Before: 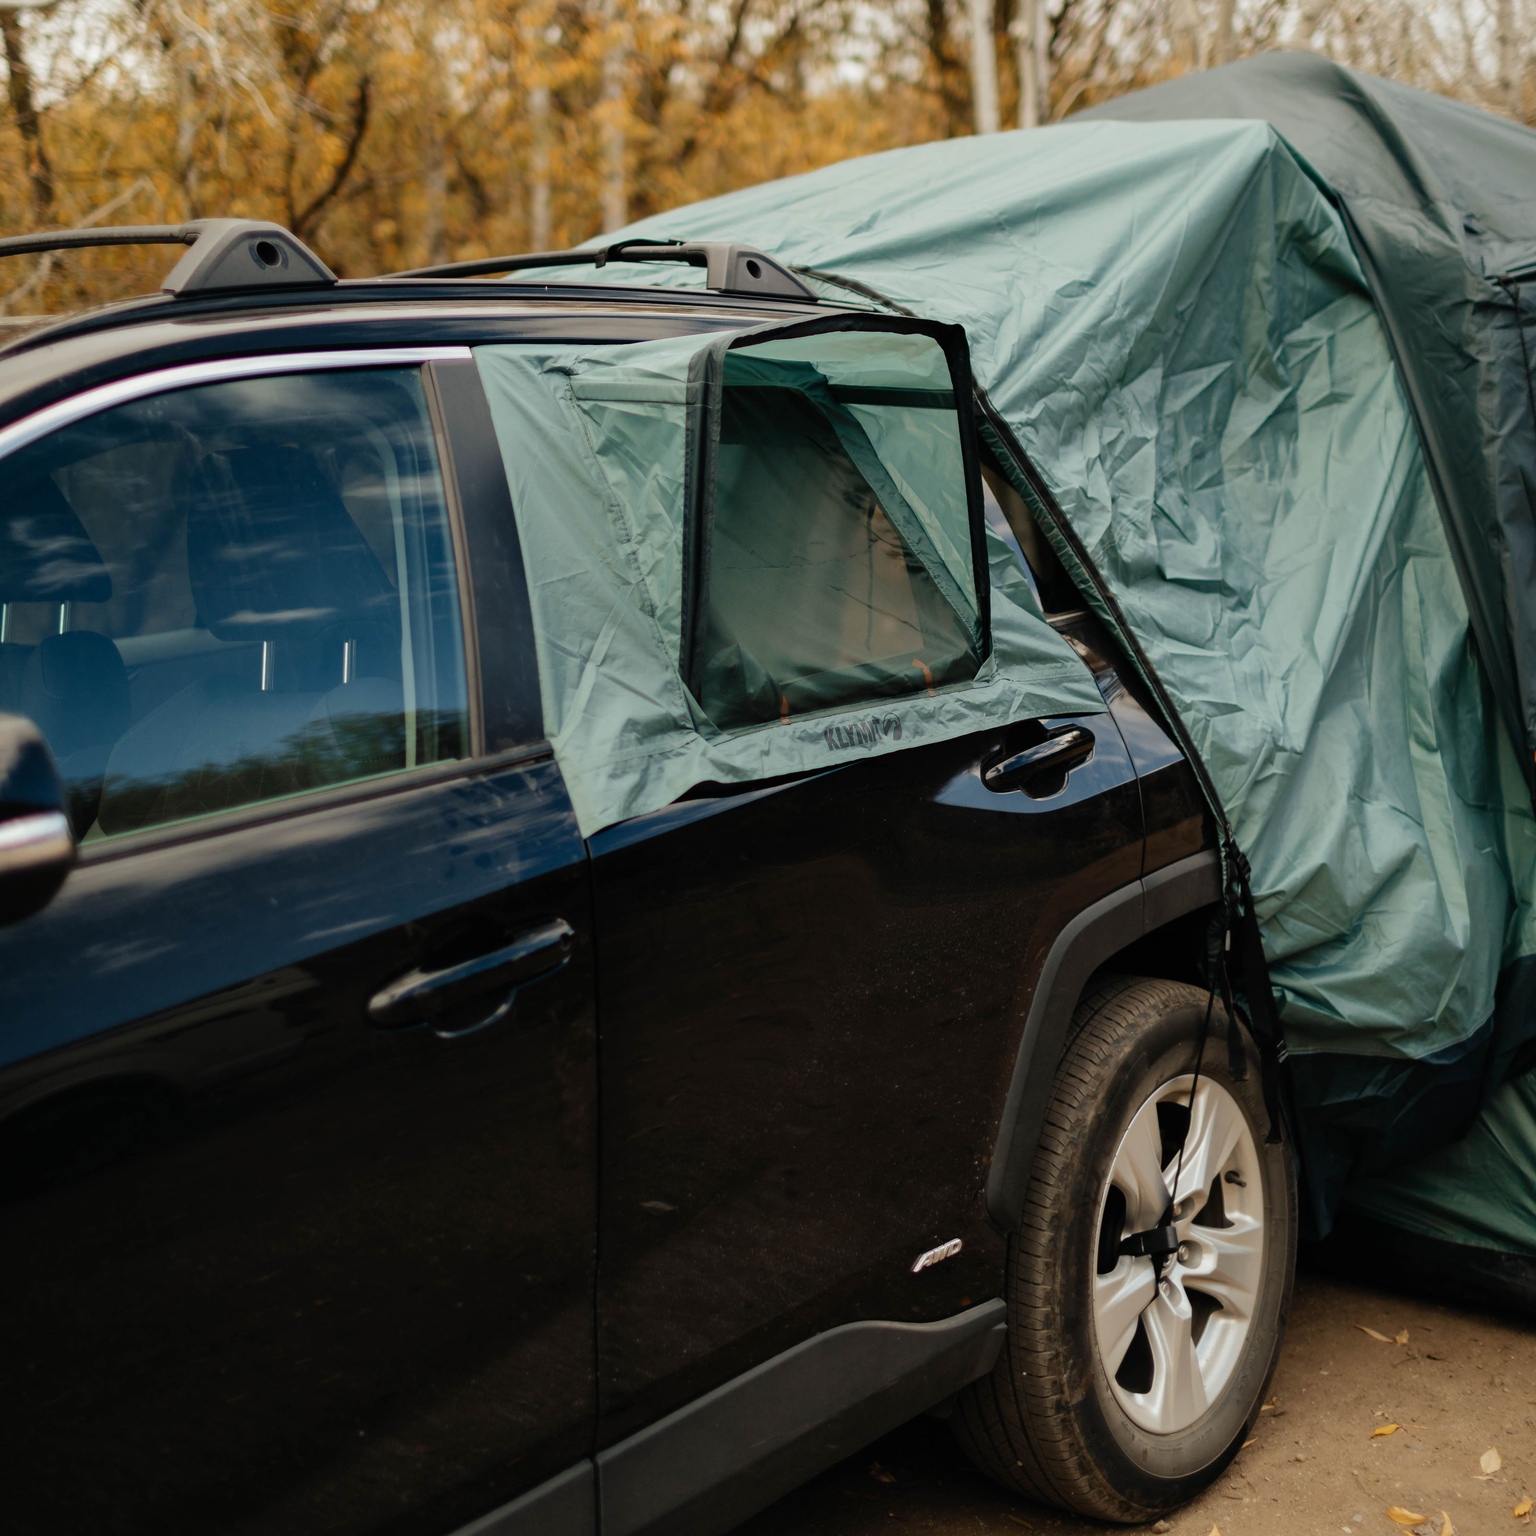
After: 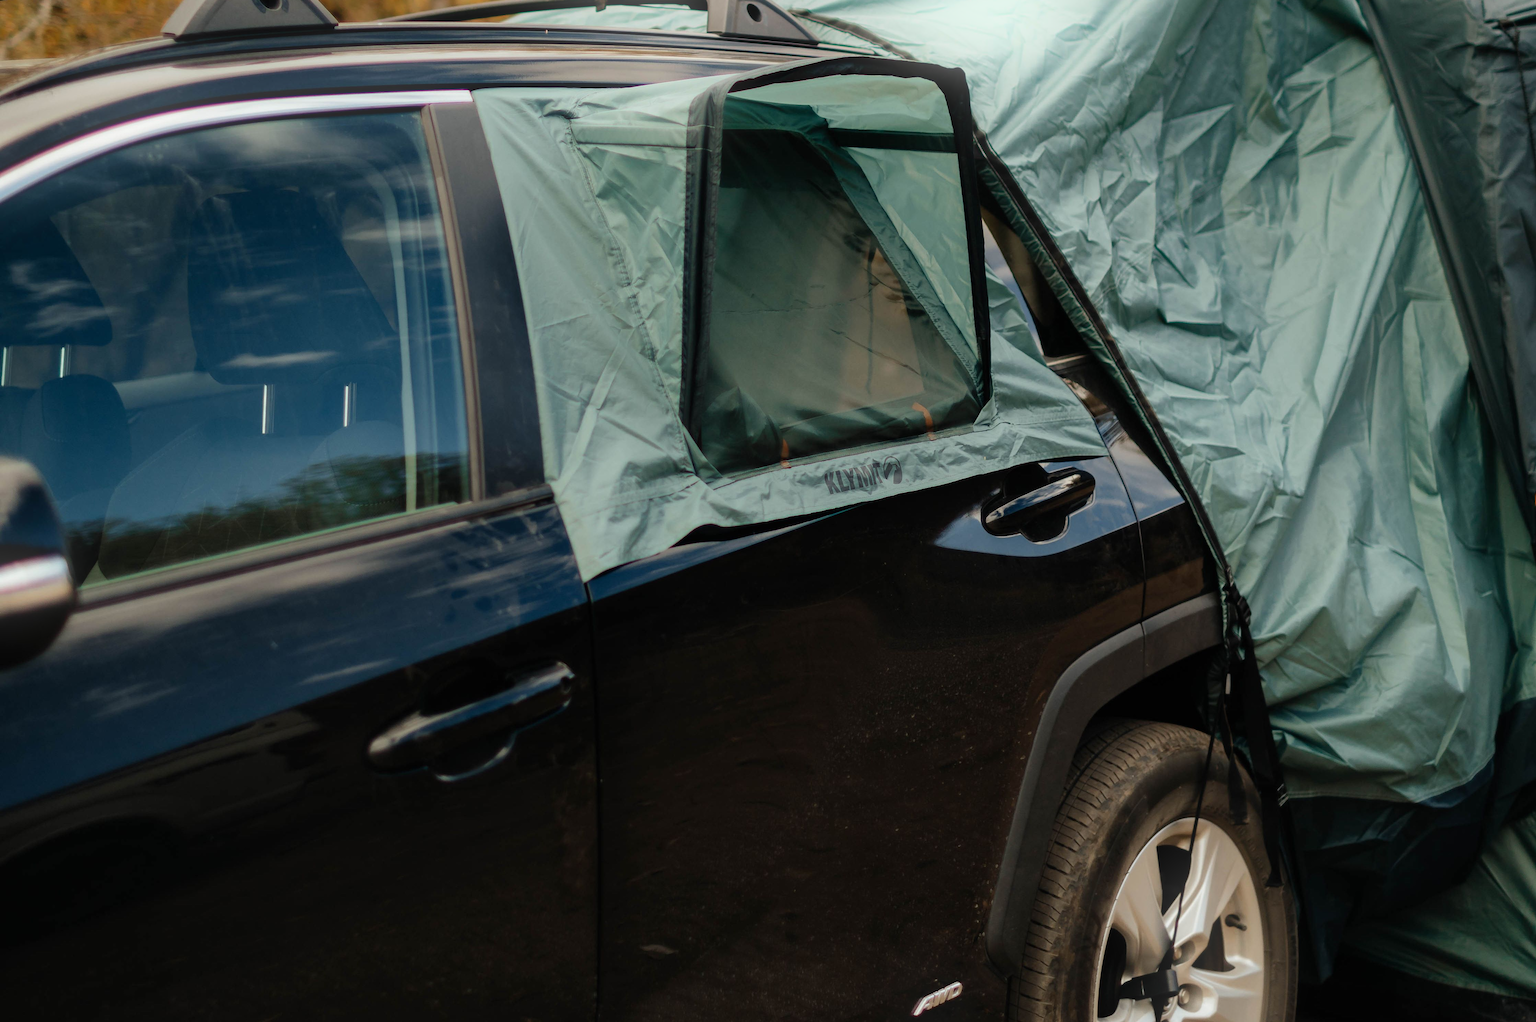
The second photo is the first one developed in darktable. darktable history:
crop: top 16.727%, bottom 16.727%
bloom: threshold 82.5%, strength 16.25%
